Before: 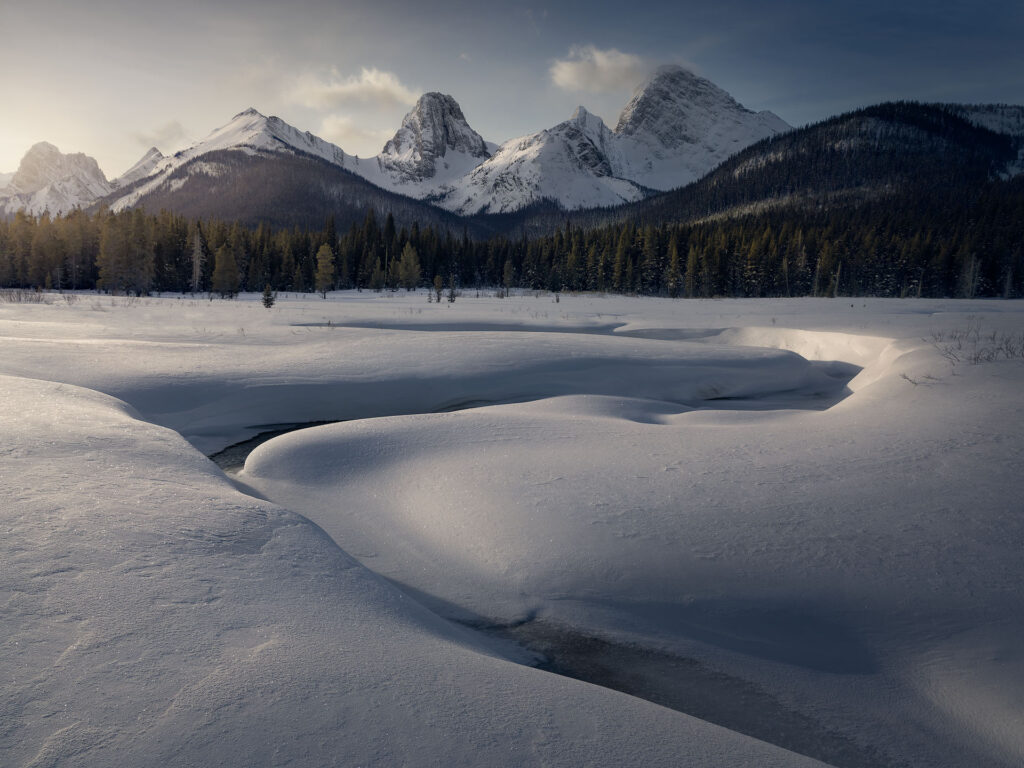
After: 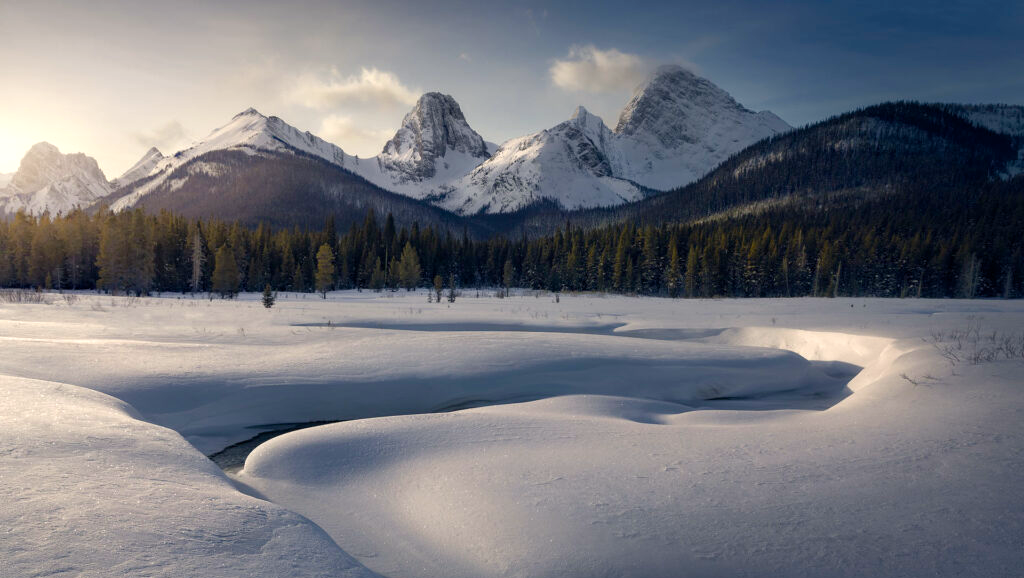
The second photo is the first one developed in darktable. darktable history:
crop: bottom 24.622%
color balance rgb: highlights gain › chroma 1.092%, highlights gain › hue 67.48°, perceptual saturation grading › global saturation 13.671%, perceptual saturation grading › highlights -25.046%, perceptual saturation grading › shadows 24.513%, perceptual brilliance grading › global brilliance 11.031%, global vibrance 20%
